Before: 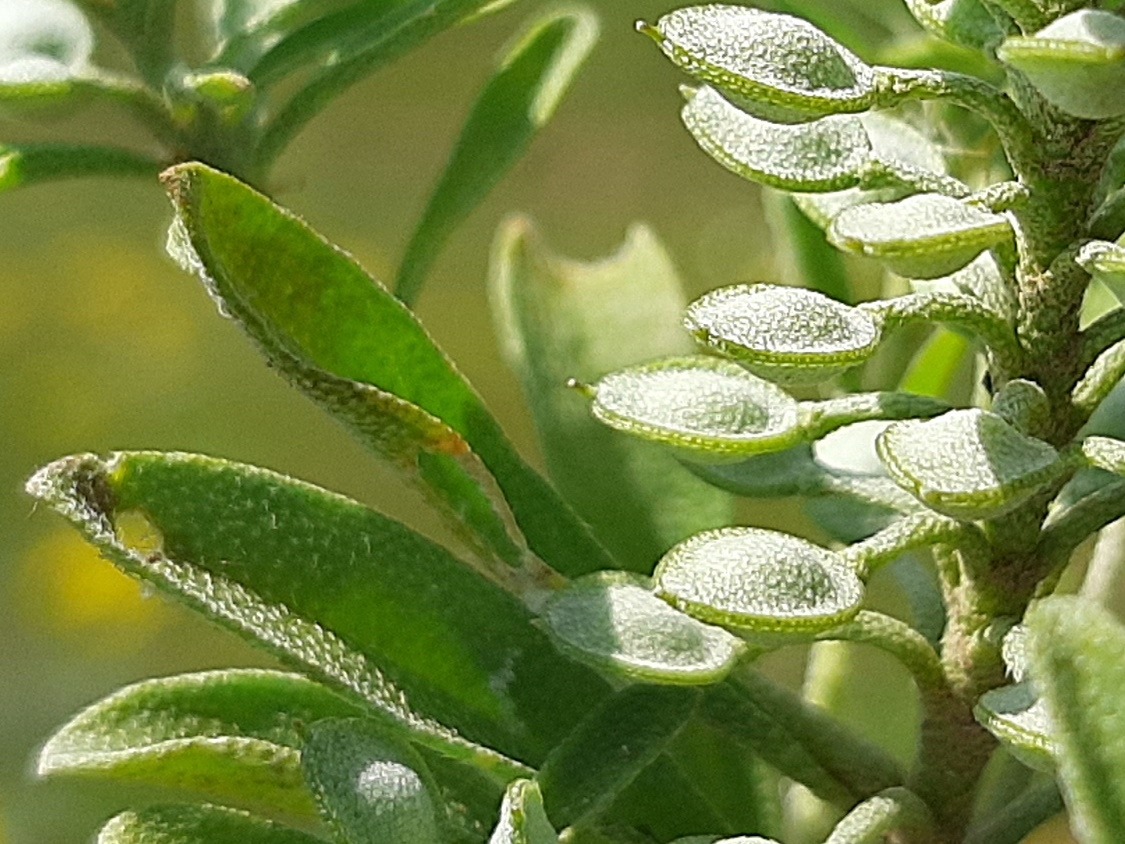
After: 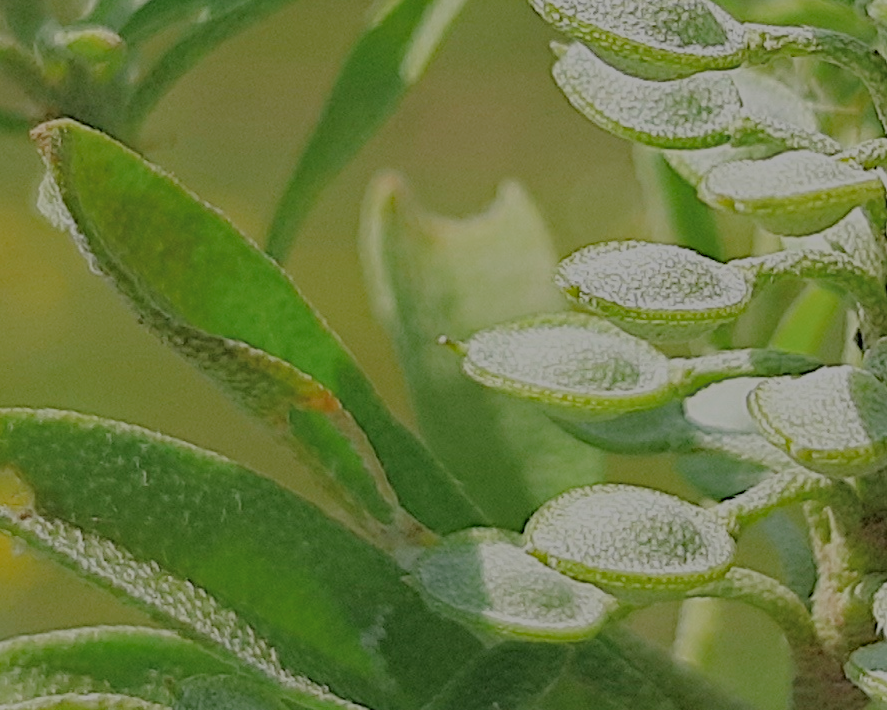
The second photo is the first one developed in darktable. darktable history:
haze removal: strength 0.294, distance 0.254, adaptive false
crop: left 11.54%, top 5.172%, right 9.572%, bottom 10.64%
filmic rgb: black relative exposure -8.02 EV, white relative exposure 8.06 EV, target black luminance 0%, hardness 2.42, latitude 76.37%, contrast 0.566, shadows ↔ highlights balance 0.006%
